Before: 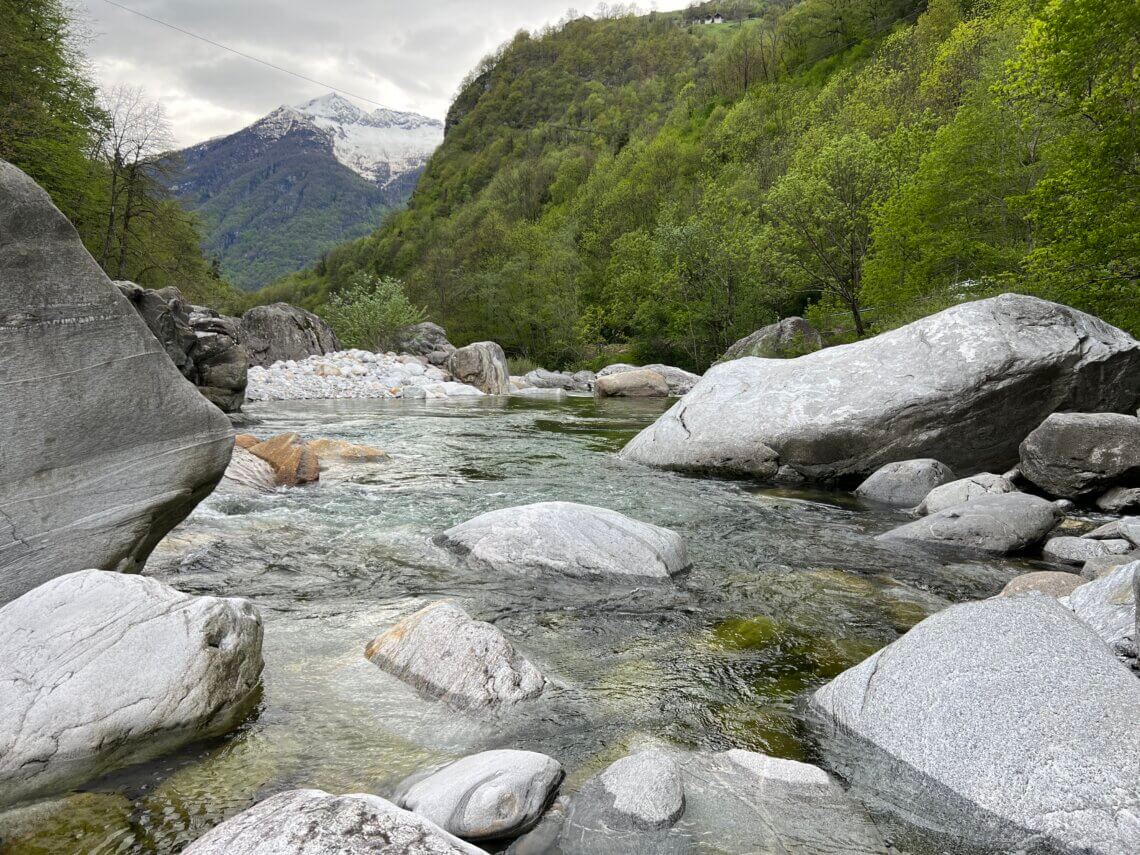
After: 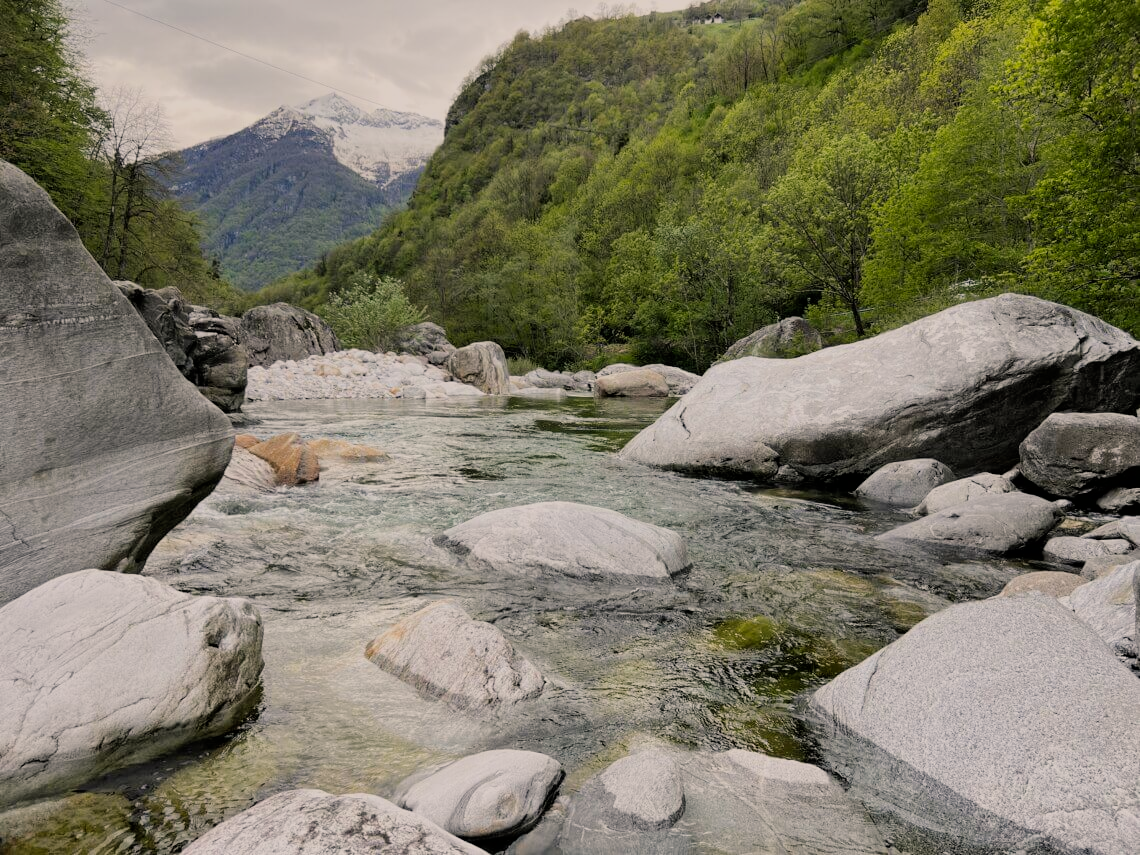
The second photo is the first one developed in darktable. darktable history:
filmic rgb: black relative exposure -6.69 EV, white relative exposure 4.56 EV, threshold 3.02 EV, hardness 3.23, enable highlight reconstruction true
color balance rgb: highlights gain › chroma 3.15%, highlights gain › hue 56.69°, perceptual saturation grading › global saturation 0.365%
